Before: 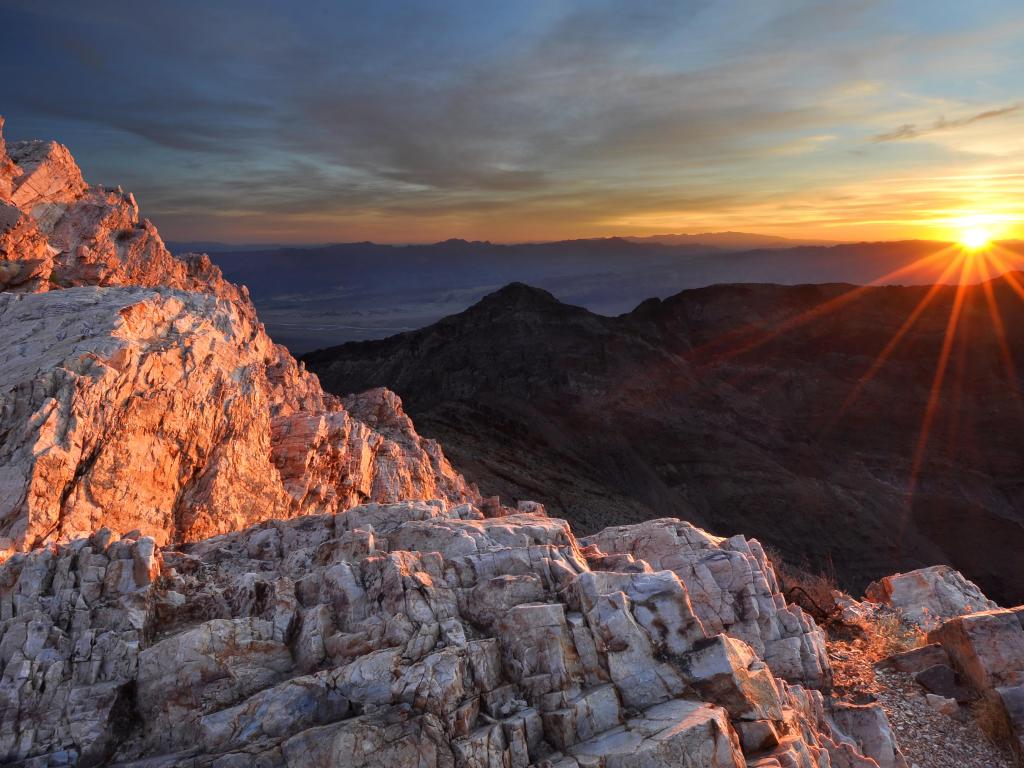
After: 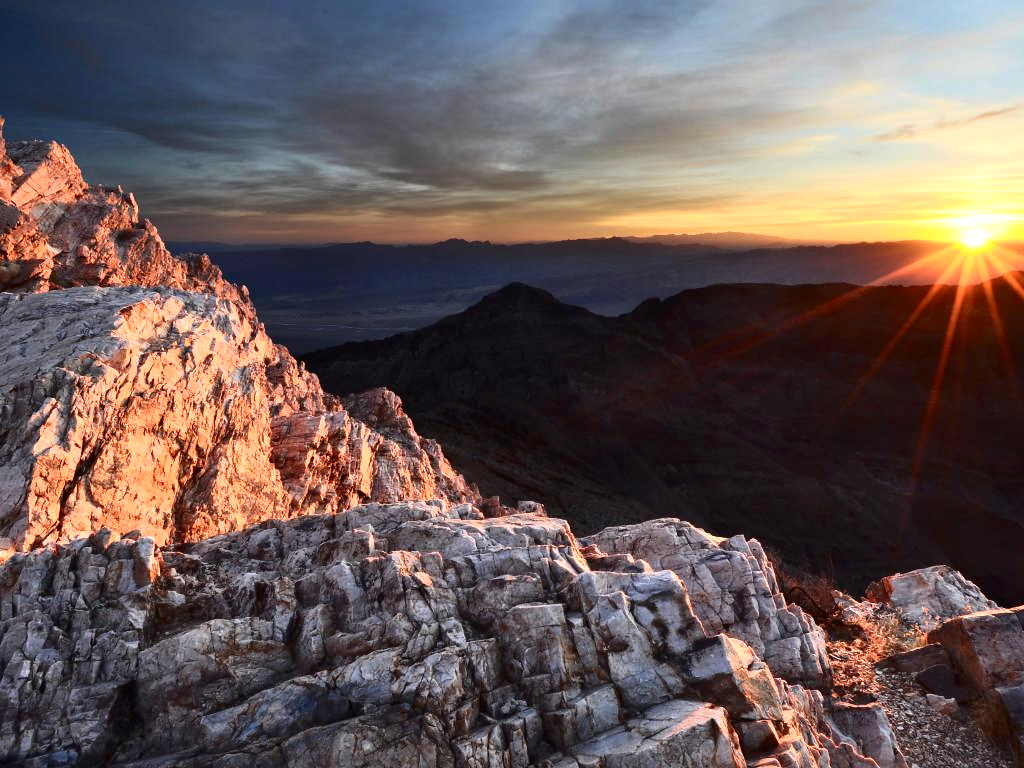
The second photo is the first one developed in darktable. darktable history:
contrast brightness saturation: contrast 0.389, brightness 0.104
